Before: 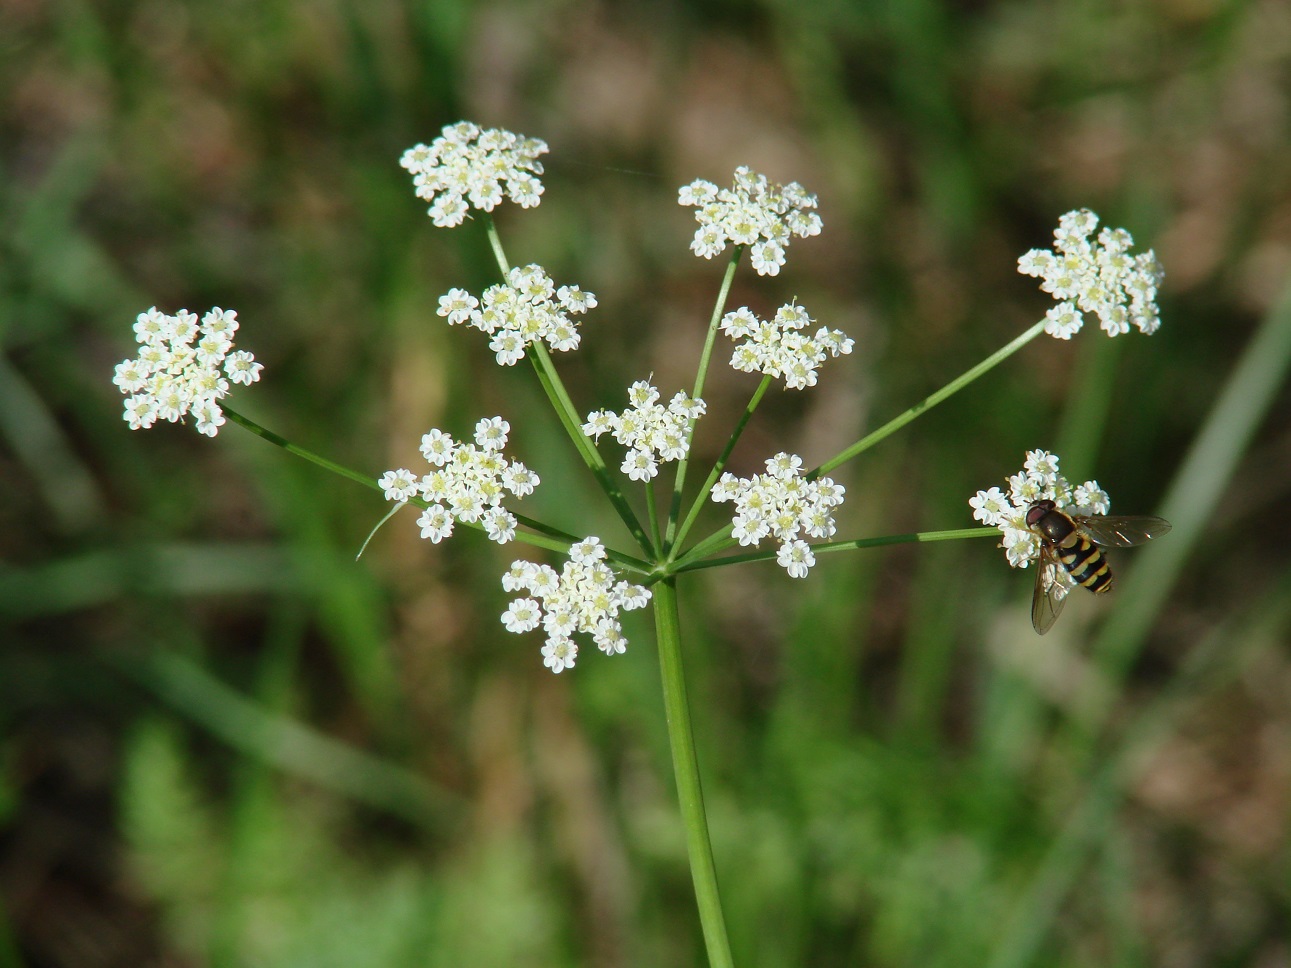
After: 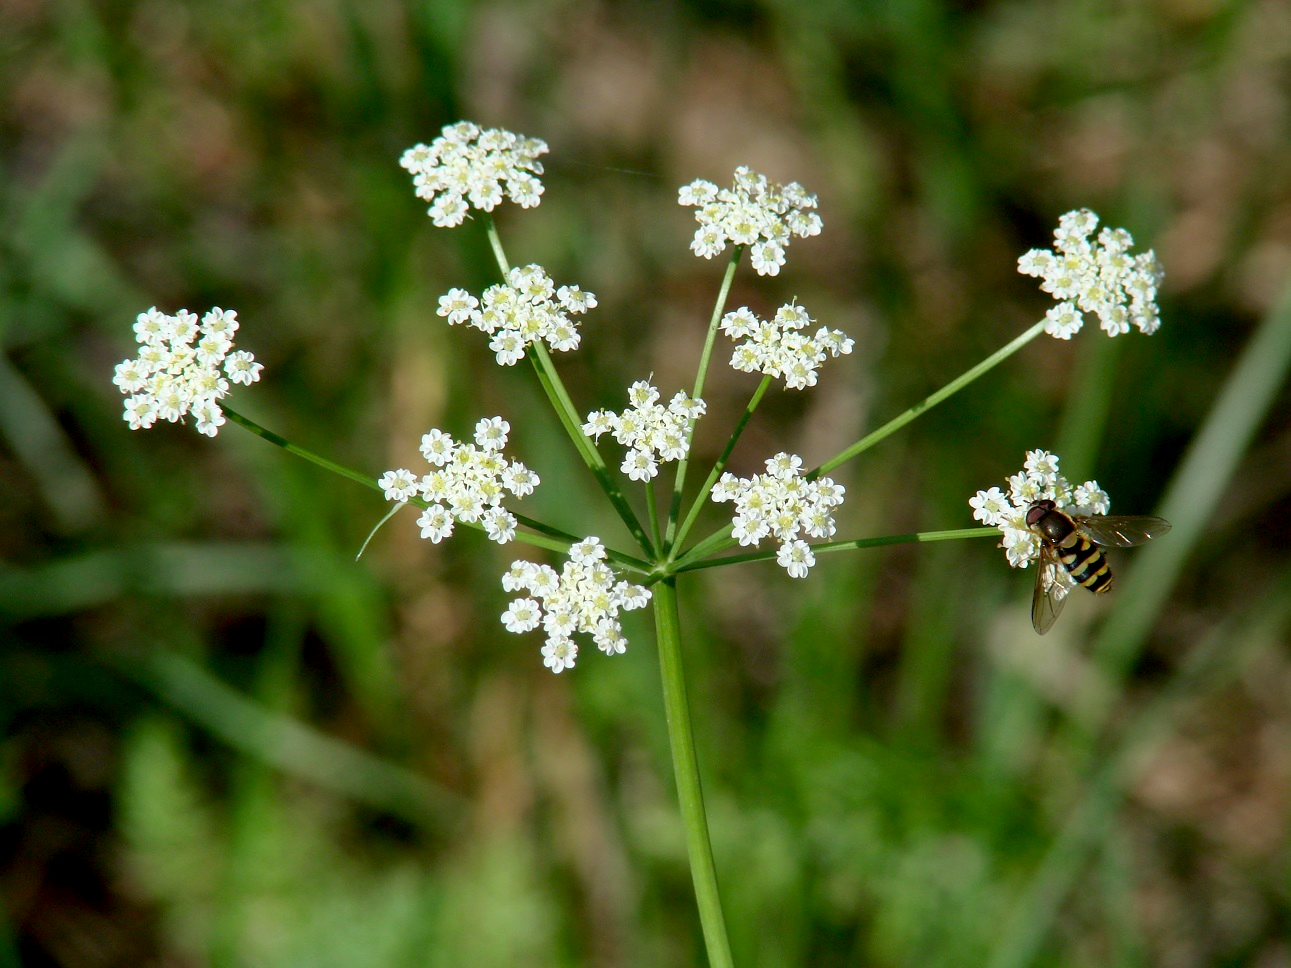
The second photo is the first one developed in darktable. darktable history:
exposure: black level correction 0.009, exposure 0.12 EV, compensate highlight preservation false
